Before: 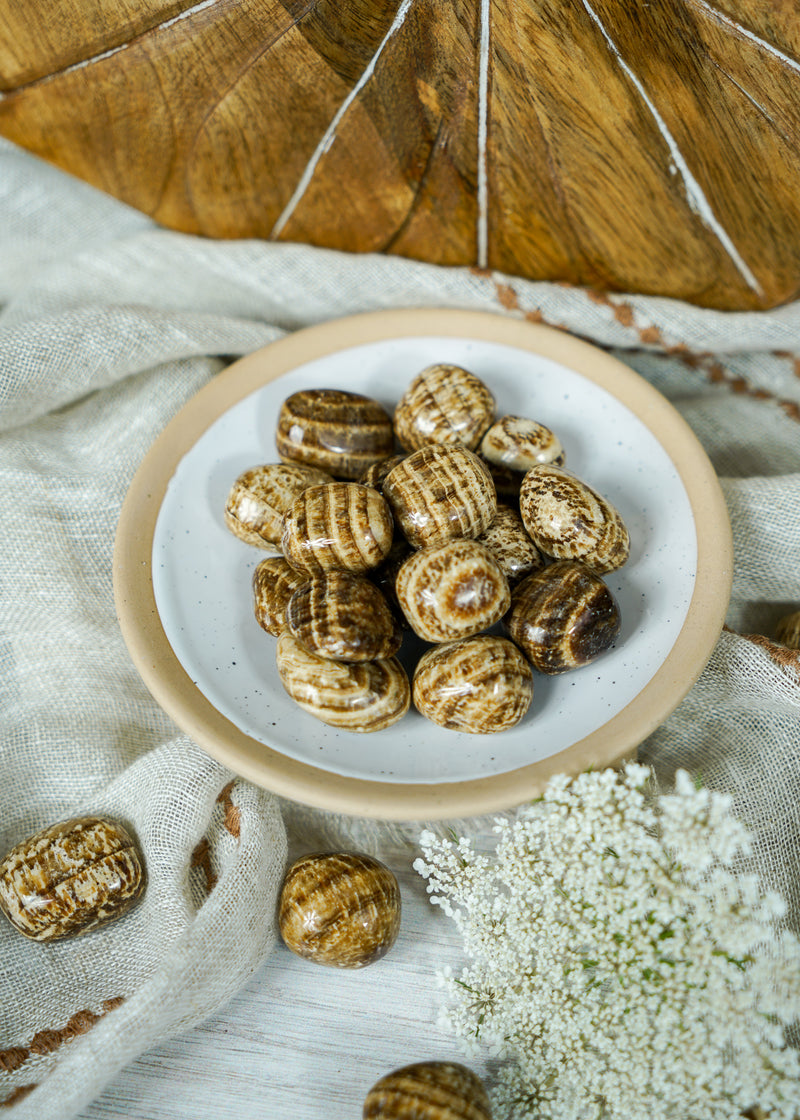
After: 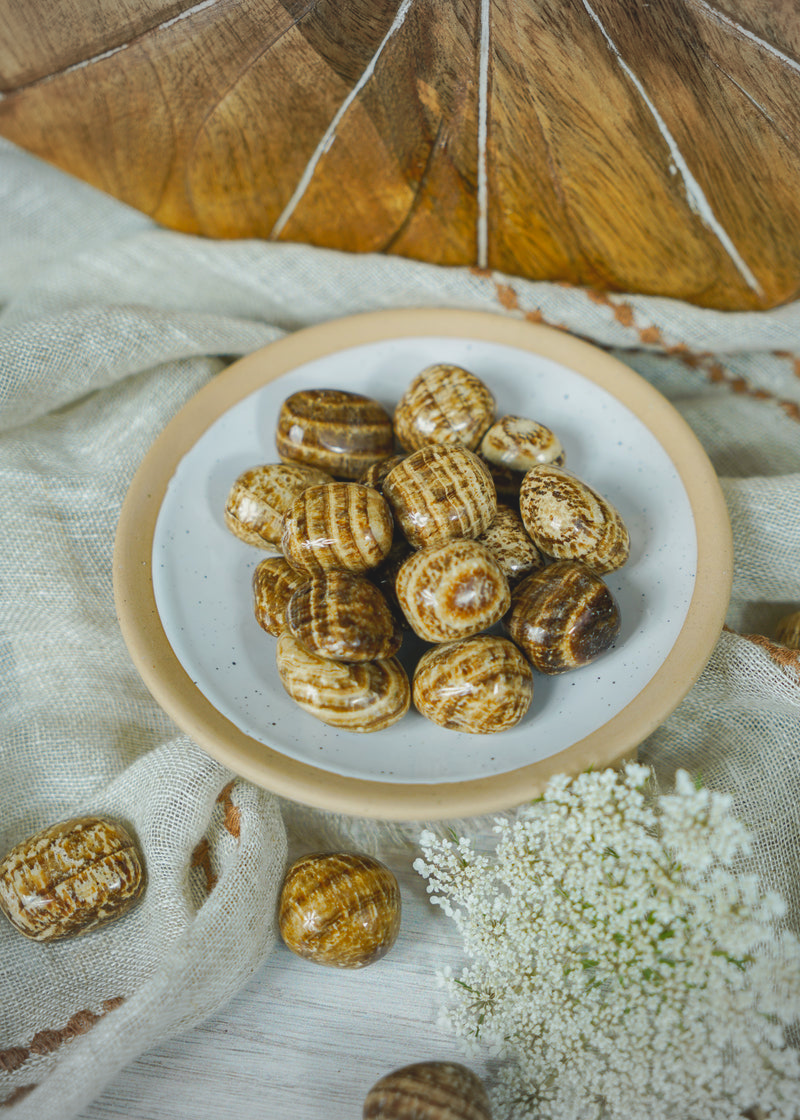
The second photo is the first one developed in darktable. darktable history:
shadows and highlights: on, module defaults
contrast brightness saturation: contrast -0.095, brightness 0.044, saturation 0.075
vignetting: fall-off start 100.59%, brightness -0.148, width/height ratio 1.304, unbound false
